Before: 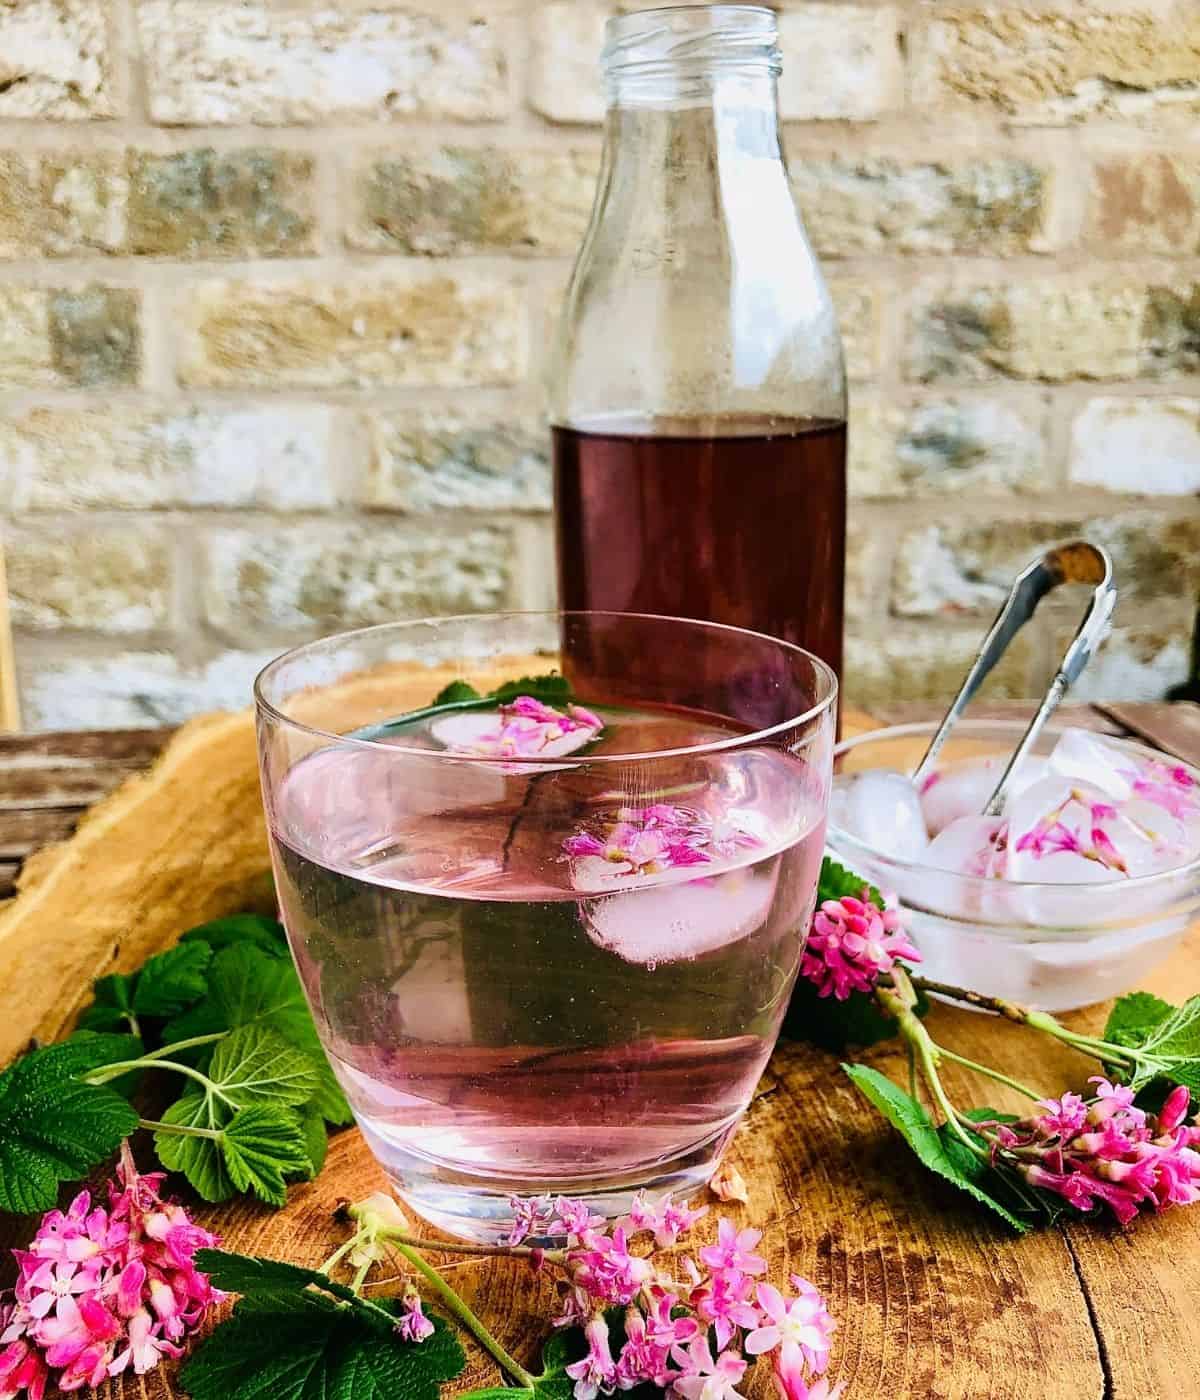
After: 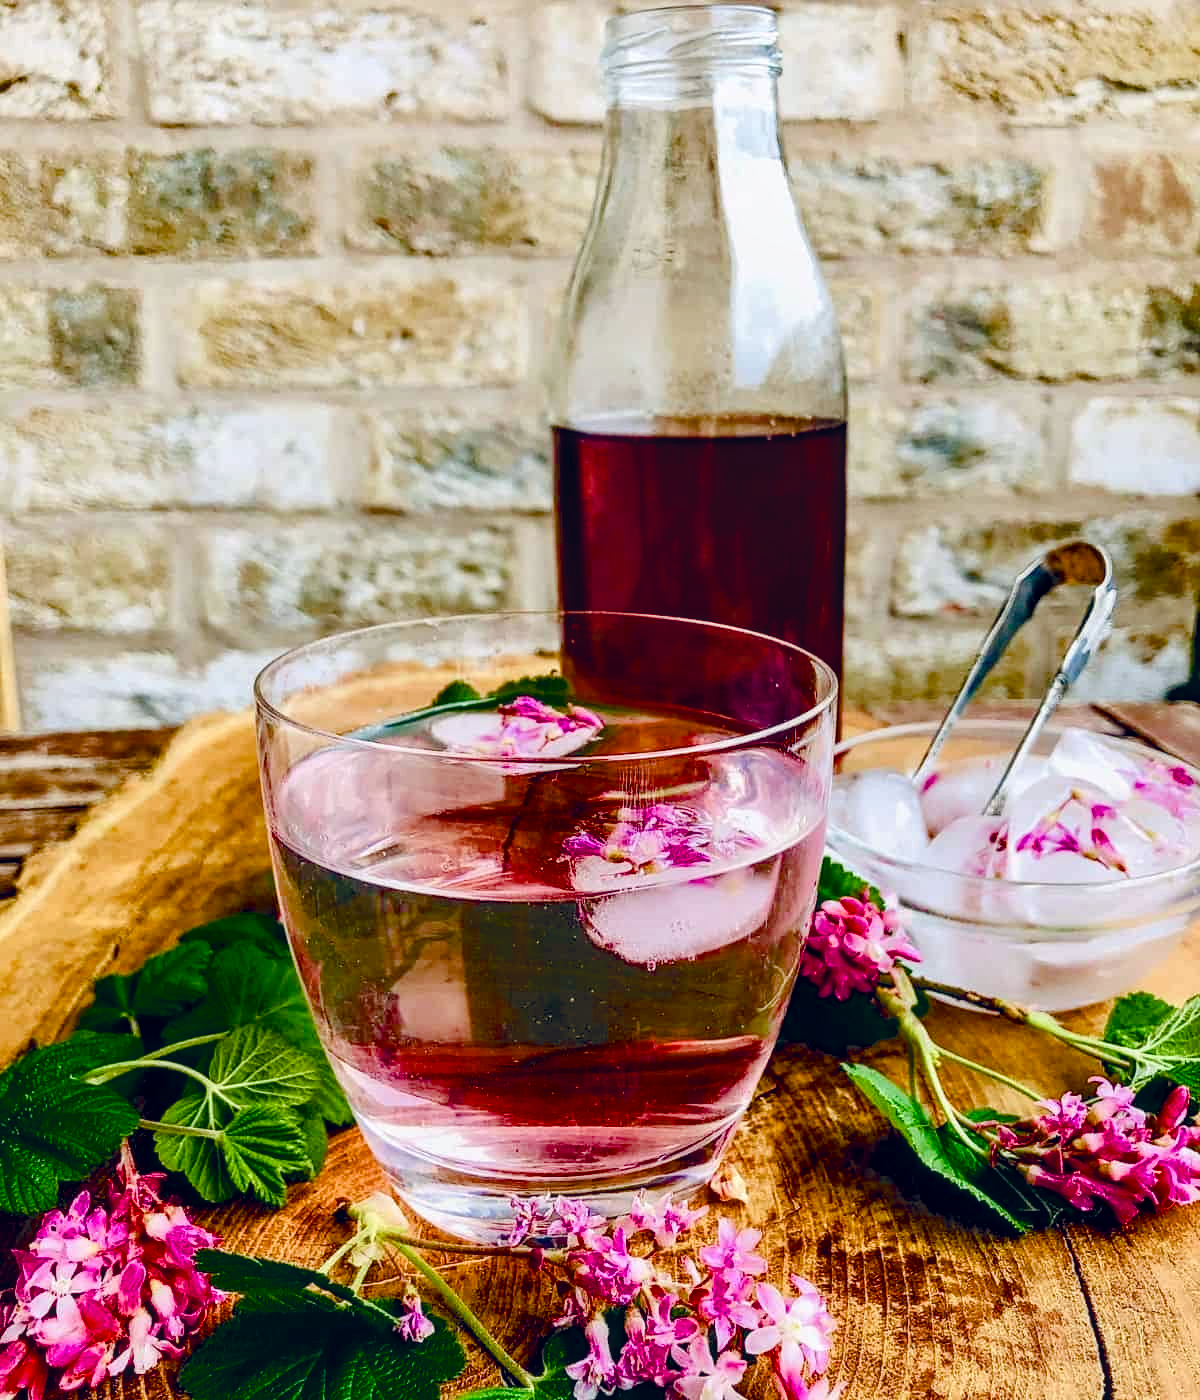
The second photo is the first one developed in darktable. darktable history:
local contrast: on, module defaults
color balance rgb: global offset › chroma 0.157%, global offset › hue 253.03°, linear chroma grading › shadows 31.959%, linear chroma grading › global chroma -2.074%, linear chroma grading › mid-tones 4.251%, perceptual saturation grading › global saturation 20%, perceptual saturation grading › highlights -25.744%, perceptual saturation grading › shadows 49.856%, perceptual brilliance grading › mid-tones 10.24%, perceptual brilliance grading › shadows 14.876%, saturation formula JzAzBz (2021)
